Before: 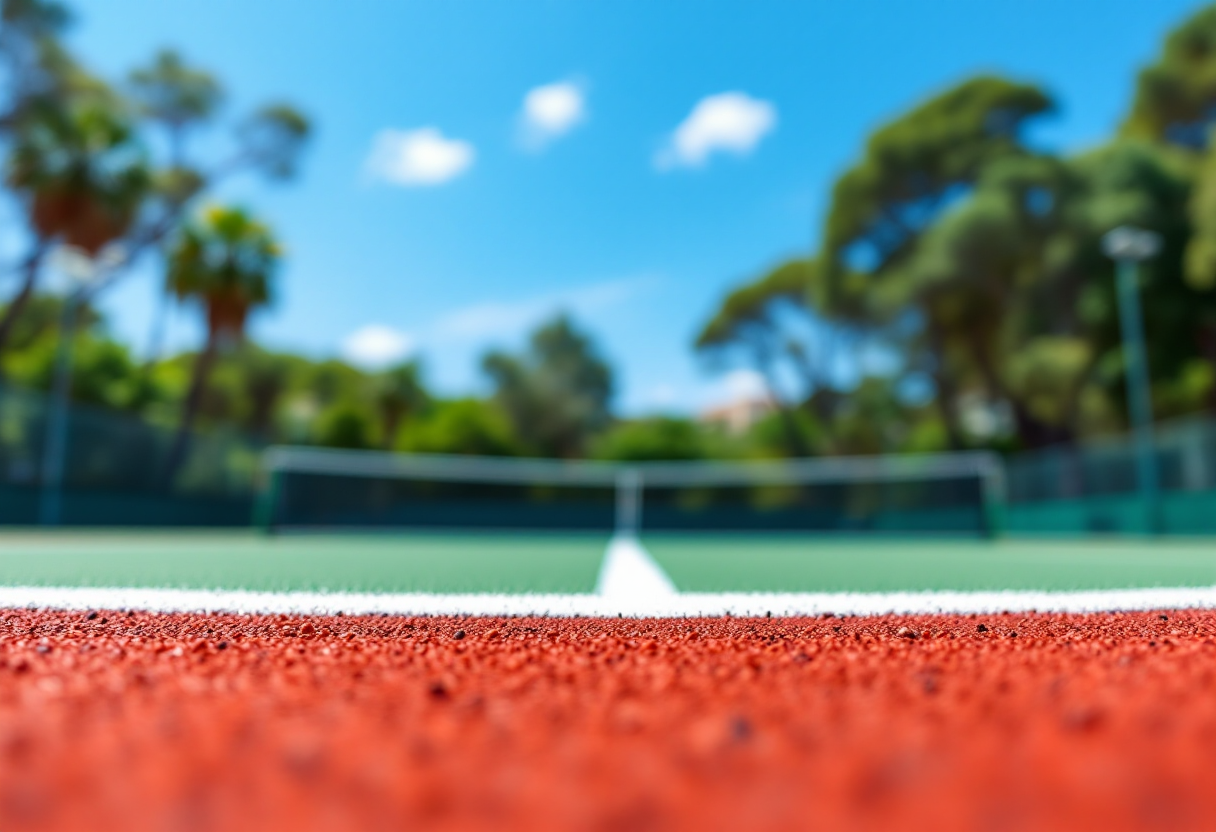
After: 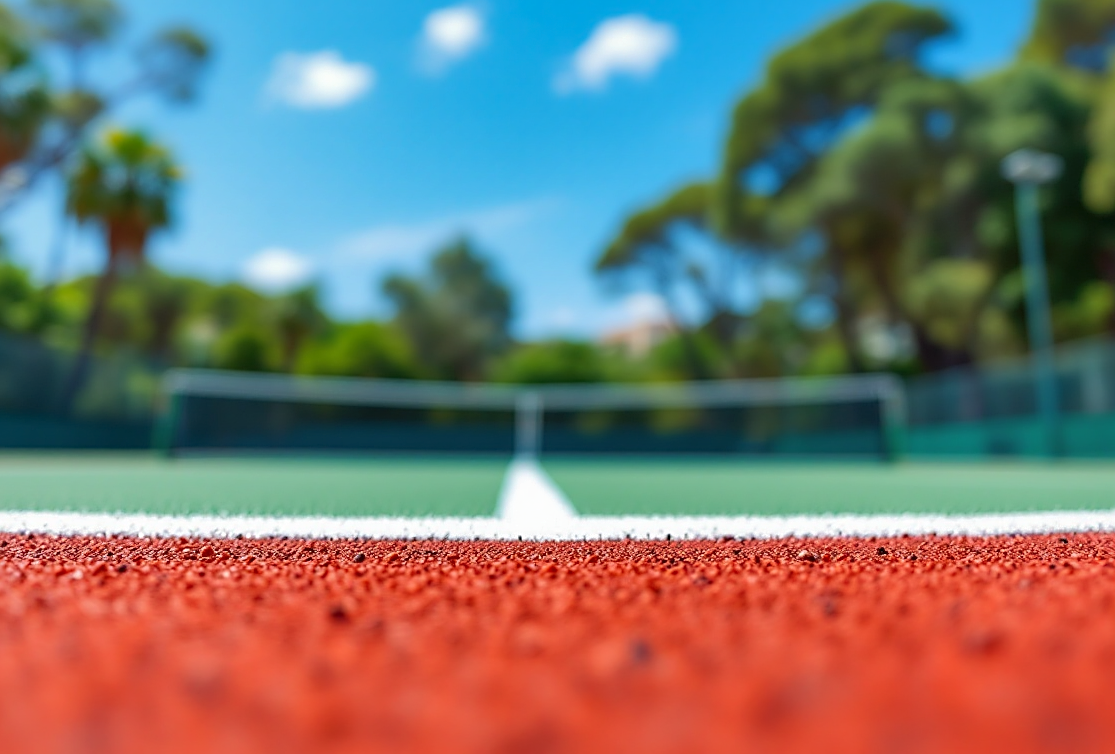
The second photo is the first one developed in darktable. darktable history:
sharpen: on, module defaults
crop and rotate: left 8.259%, top 9.343%
shadows and highlights: on, module defaults
